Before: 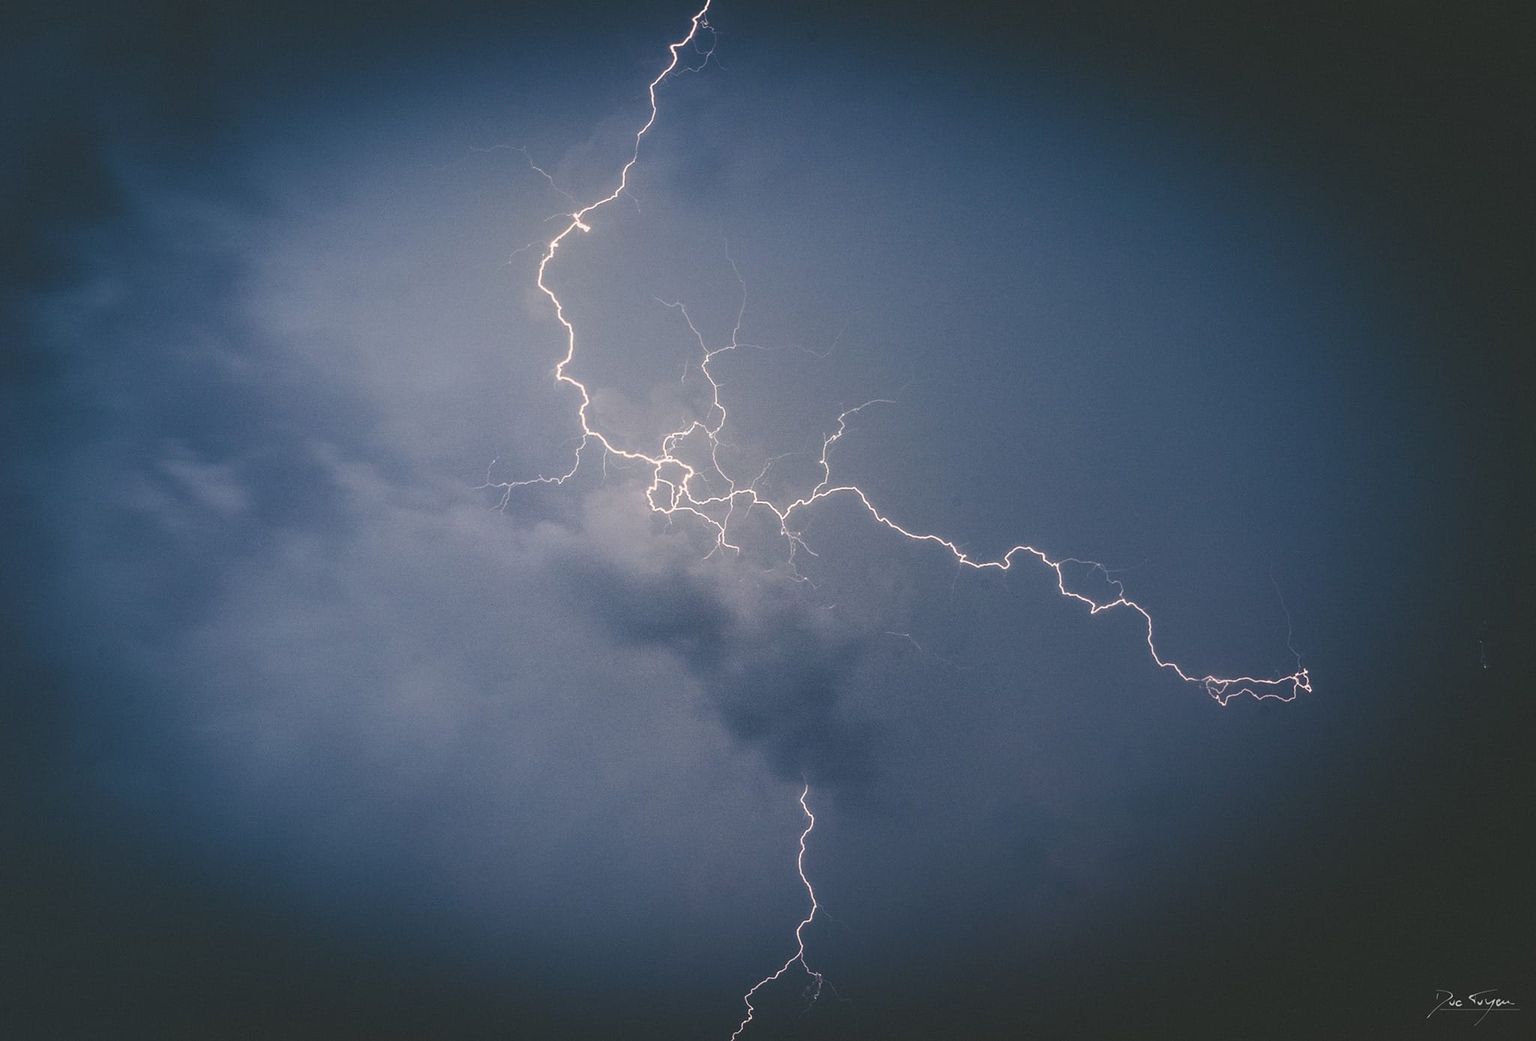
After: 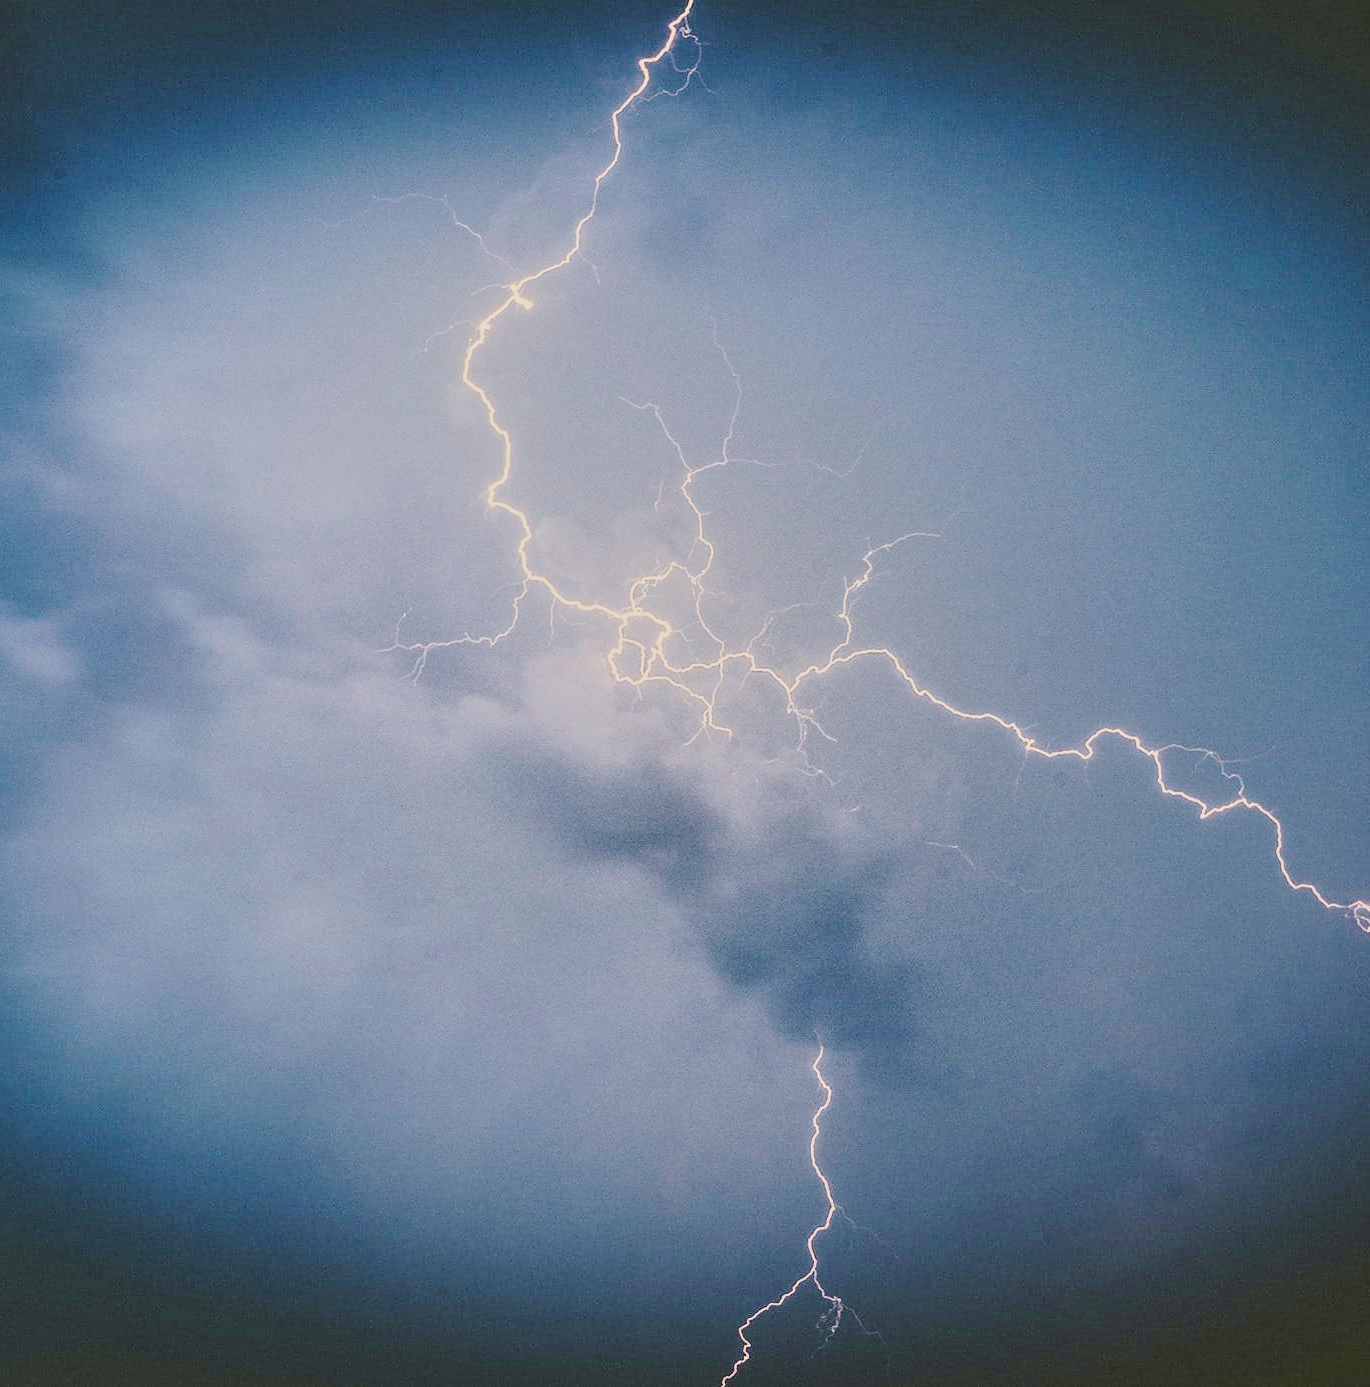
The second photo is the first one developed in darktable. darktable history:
shadows and highlights: shadows 43.84, white point adjustment -1.35, soften with gaussian
tone curve: curves: ch0 [(0, 0) (0.091, 0.066) (0.184, 0.16) (0.491, 0.519) (0.748, 0.765) (1, 0.919)]; ch1 [(0, 0) (0.179, 0.173) (0.322, 0.32) (0.424, 0.424) (0.502, 0.504) (0.56, 0.575) (0.631, 0.675) (0.777, 0.806) (1, 1)]; ch2 [(0, 0) (0.434, 0.447) (0.485, 0.495) (0.524, 0.563) (0.676, 0.691) (1, 1)], color space Lab, independent channels, preserve colors none
crop and rotate: left 12.403%, right 20.677%
base curve: curves: ch0 [(0, 0) (0.032, 0.037) (0.105, 0.228) (0.435, 0.76) (0.856, 0.983) (1, 1)], preserve colors none
